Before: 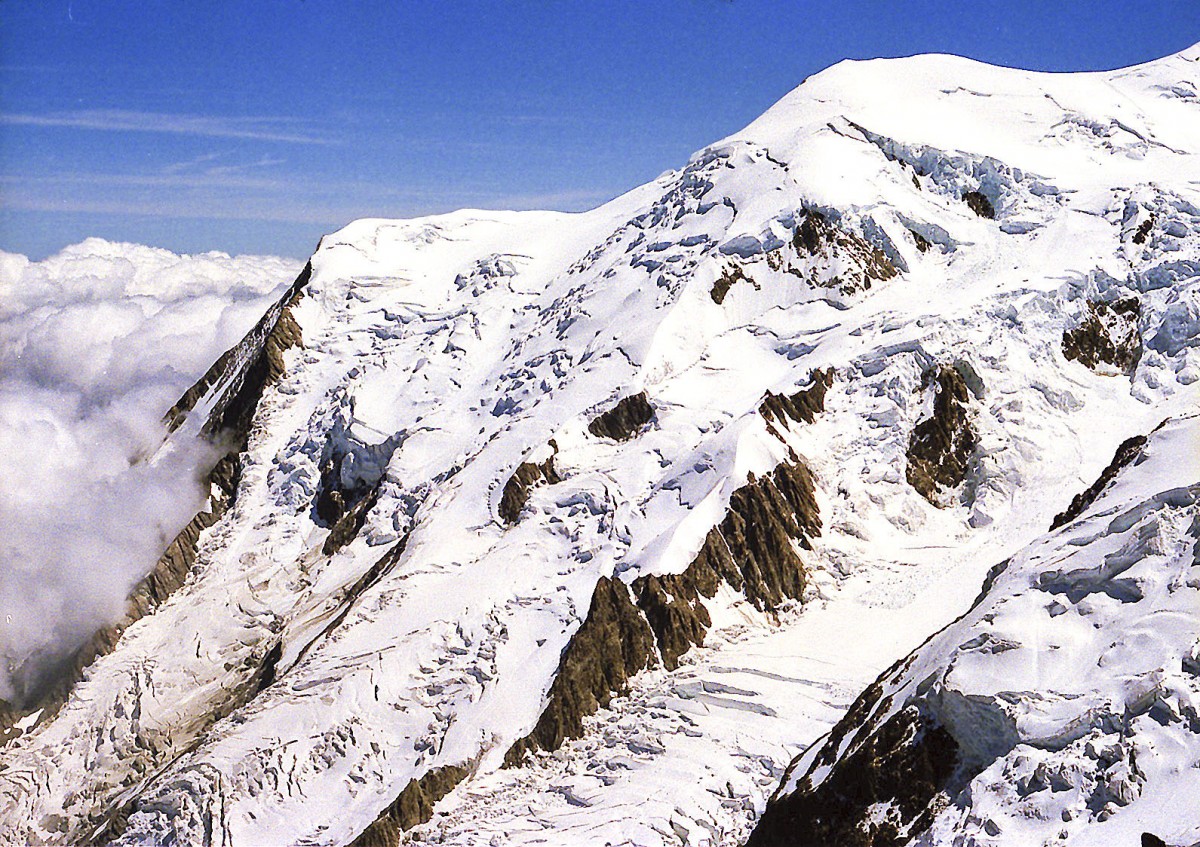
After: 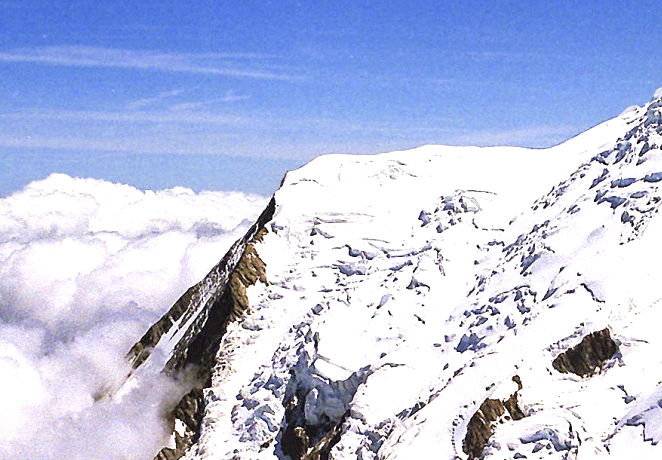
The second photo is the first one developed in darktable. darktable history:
exposure: exposure 0.429 EV, compensate highlight preservation false
crop and rotate: left 3.068%, top 7.655%, right 41.723%, bottom 38.033%
